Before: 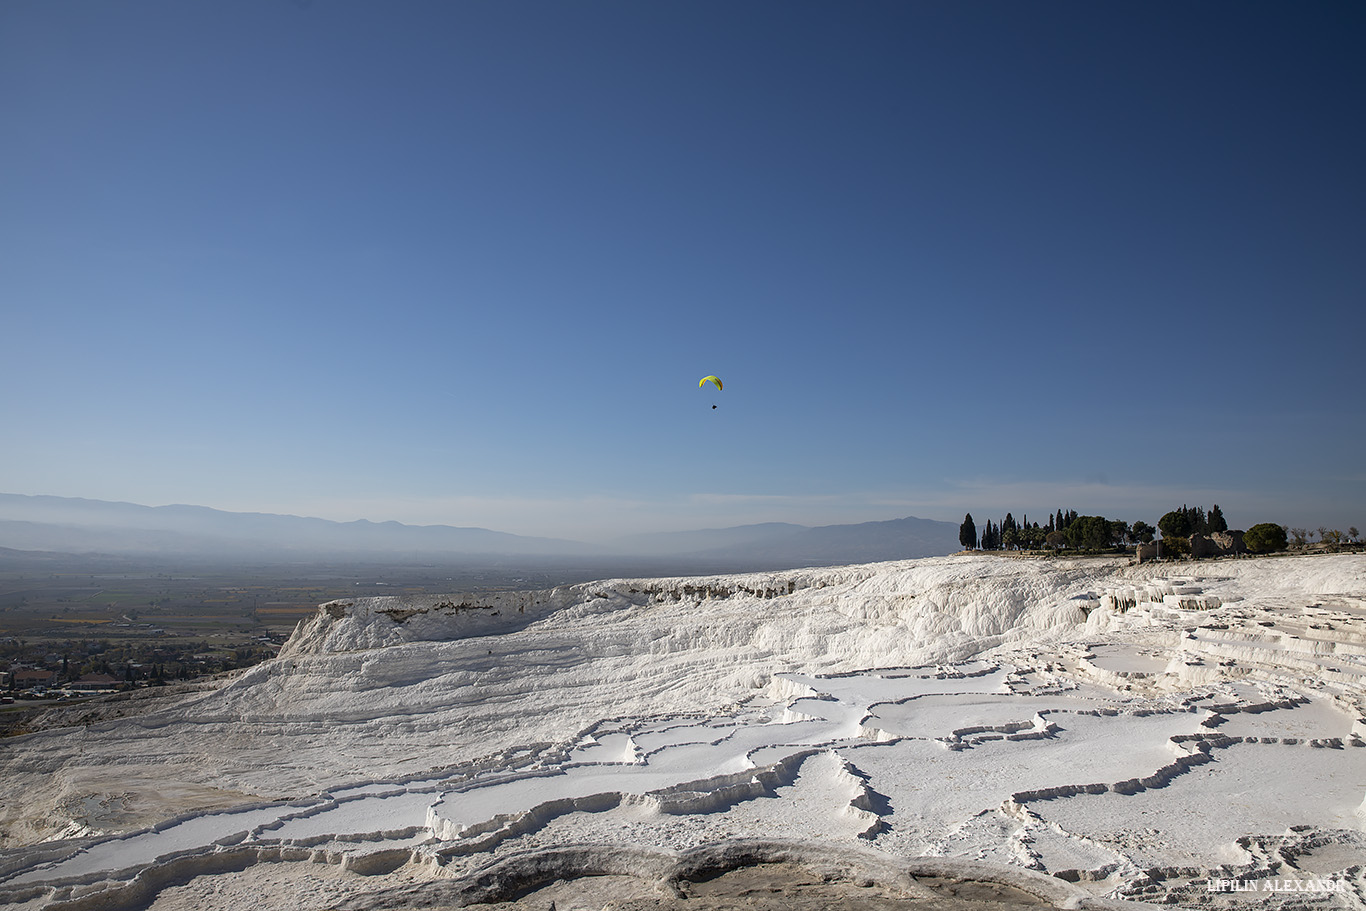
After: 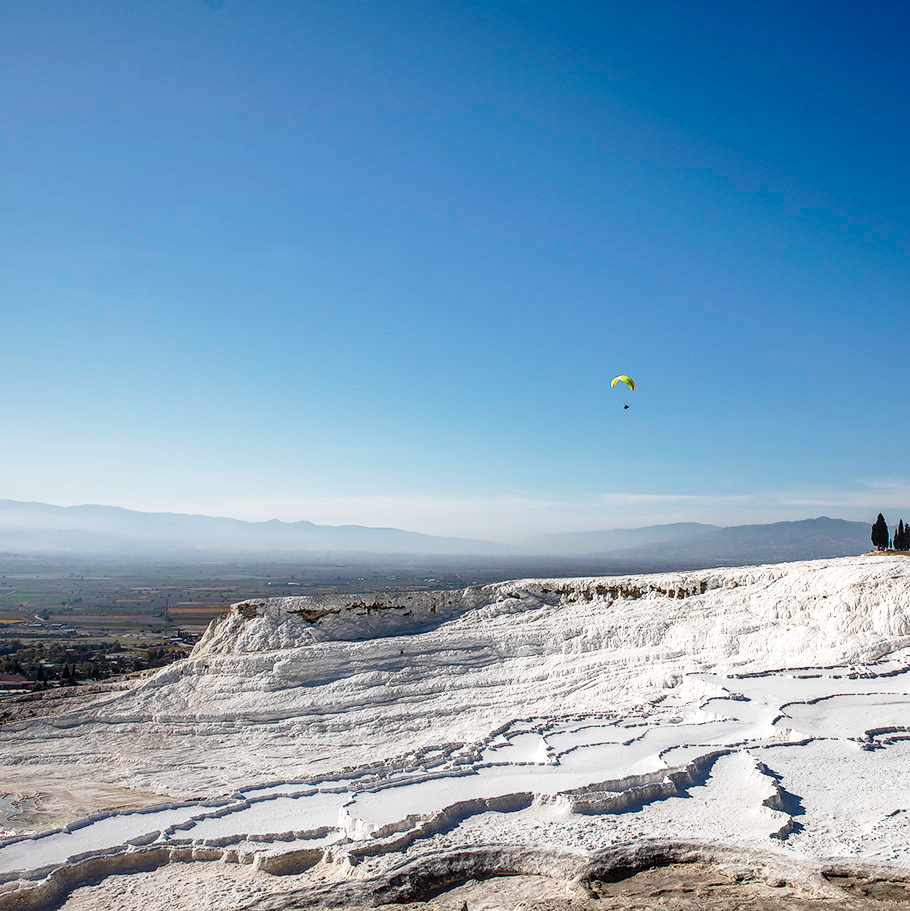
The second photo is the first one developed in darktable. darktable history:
exposure: exposure 0.174 EV, compensate highlight preservation false
crop and rotate: left 6.484%, right 26.874%
shadows and highlights: shadows 43.76, white point adjustment -1.29, soften with gaussian
base curve: curves: ch0 [(0, 0) (0.028, 0.03) (0.121, 0.232) (0.46, 0.748) (0.859, 0.968) (1, 1)], preserve colors none
local contrast: on, module defaults
